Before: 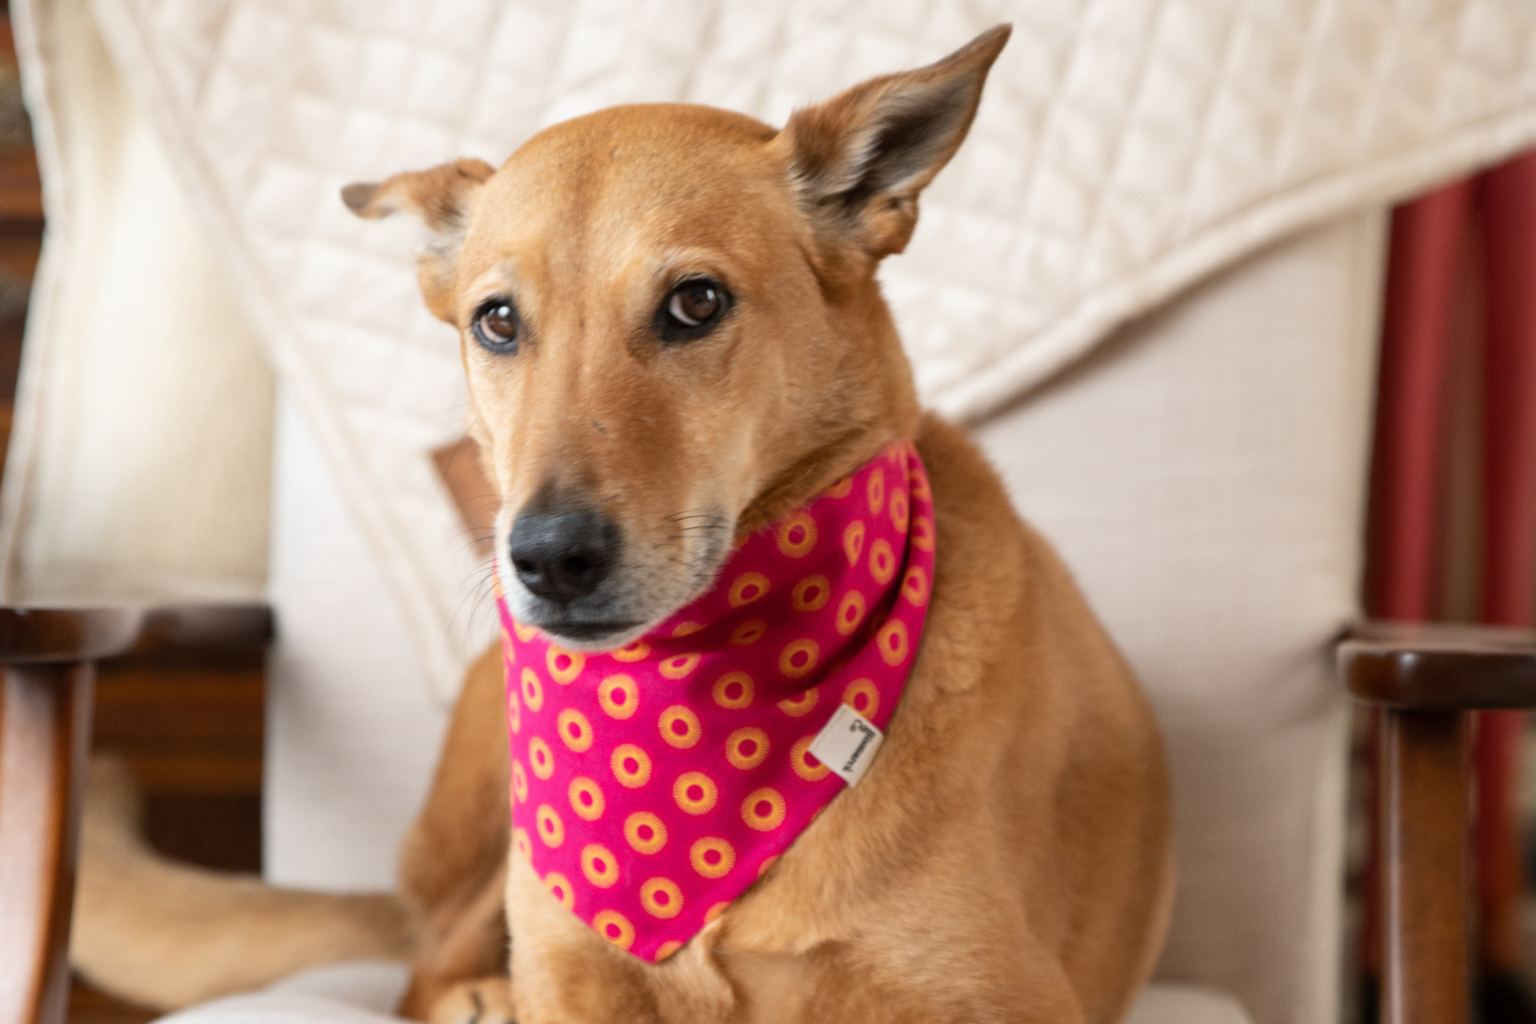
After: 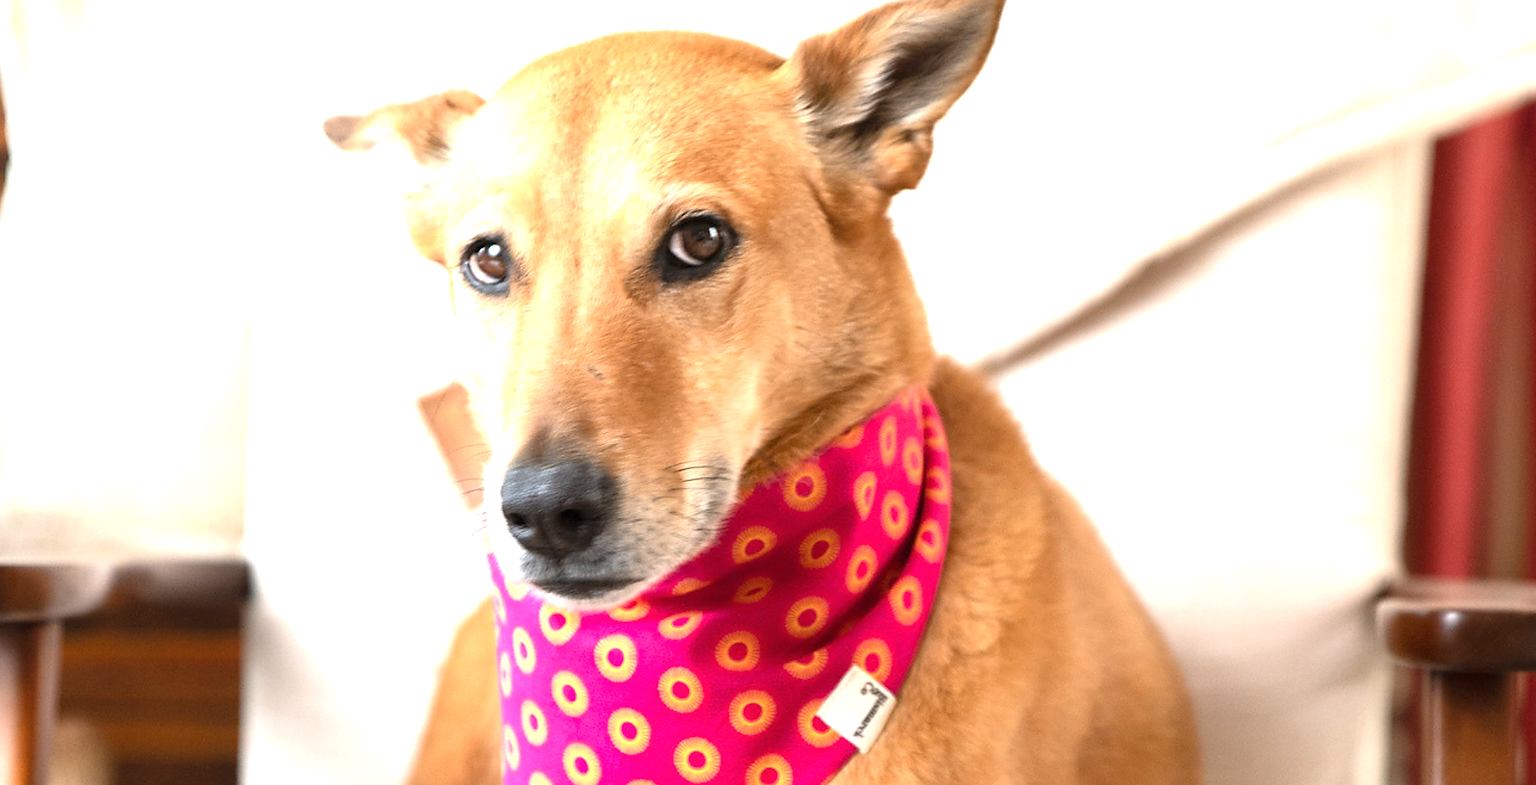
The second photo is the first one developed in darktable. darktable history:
crop: left 2.411%, top 7.372%, right 3.098%, bottom 20.12%
sharpen: radius 1.351, amount 1.238, threshold 0.833
exposure: black level correction 0, exposure 1.199 EV, compensate exposure bias true, compensate highlight preservation false
